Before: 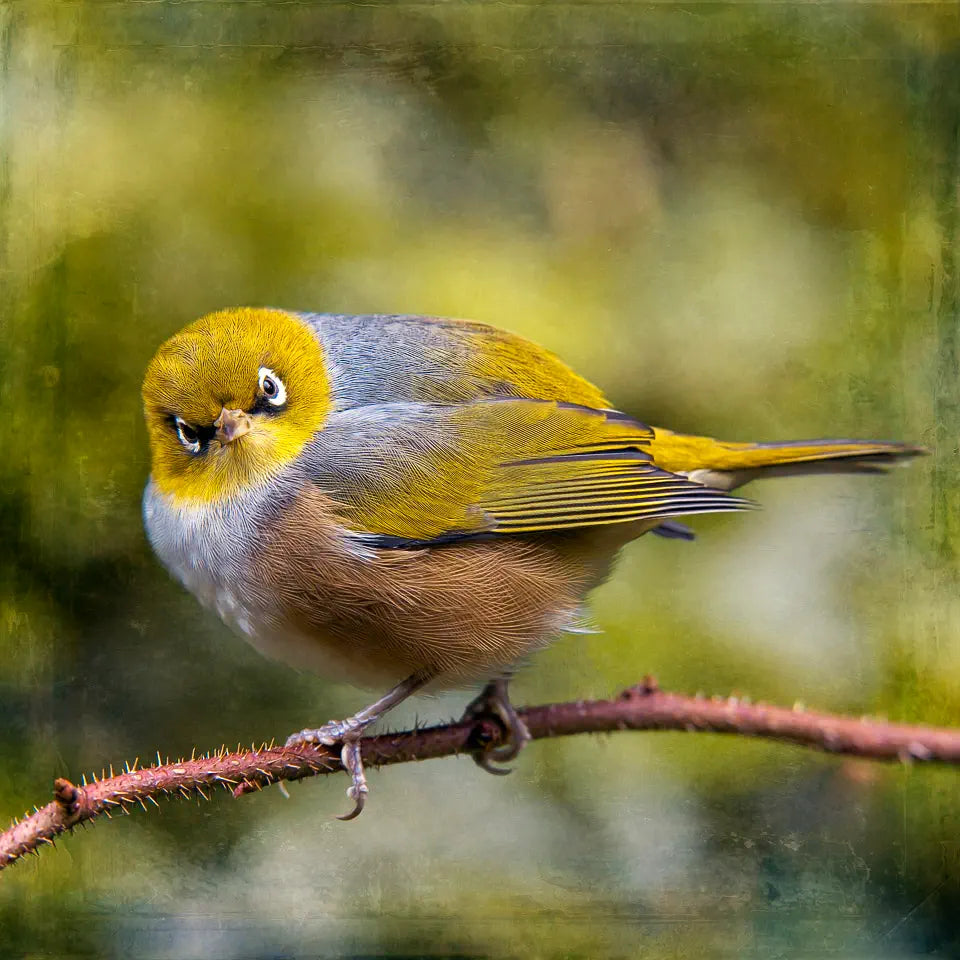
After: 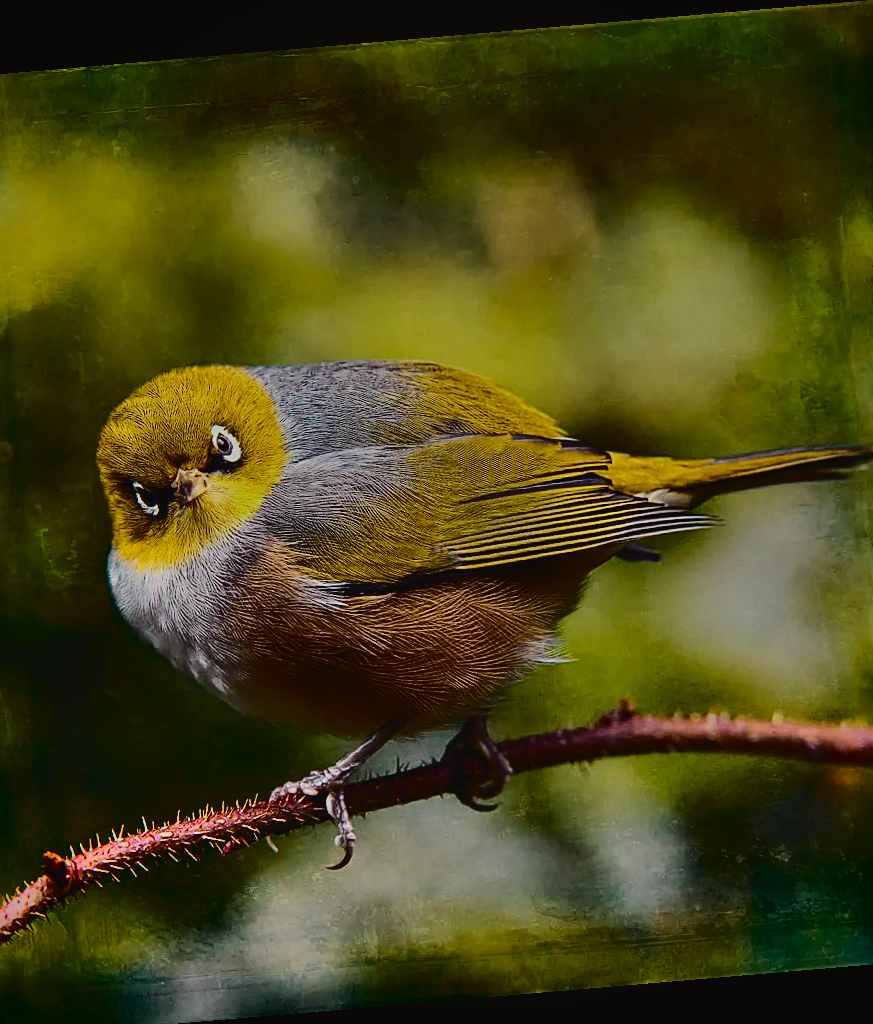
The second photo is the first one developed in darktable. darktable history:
sharpen: on, module defaults
crop: left 7.598%, right 7.873%
tone equalizer: -8 EV -2 EV, -7 EV -2 EV, -6 EV -2 EV, -5 EV -2 EV, -4 EV -2 EV, -3 EV -2 EV, -2 EV -2 EV, -1 EV -1.63 EV, +0 EV -2 EV
shadows and highlights: soften with gaussian
rotate and perspective: rotation -4.86°, automatic cropping off
vignetting: fall-off start 88.53%, fall-off radius 44.2%, saturation 0.376, width/height ratio 1.161
tone curve: curves: ch0 [(0, 0.022) (0.177, 0.086) (0.392, 0.438) (0.704, 0.844) (0.858, 0.938) (1, 0.981)]; ch1 [(0, 0) (0.402, 0.36) (0.476, 0.456) (0.498, 0.497) (0.518, 0.521) (0.58, 0.598) (0.619, 0.65) (0.692, 0.737) (1, 1)]; ch2 [(0, 0) (0.415, 0.438) (0.483, 0.499) (0.503, 0.503) (0.526, 0.532) (0.563, 0.604) (0.626, 0.697) (0.699, 0.753) (0.997, 0.858)], color space Lab, independent channels
